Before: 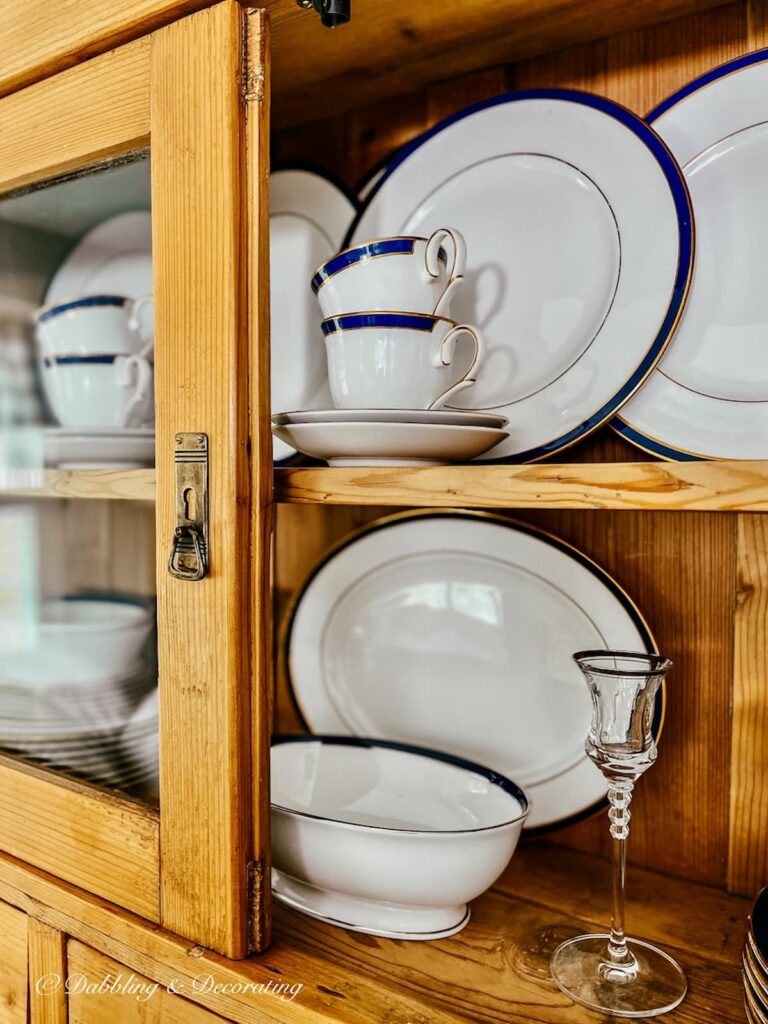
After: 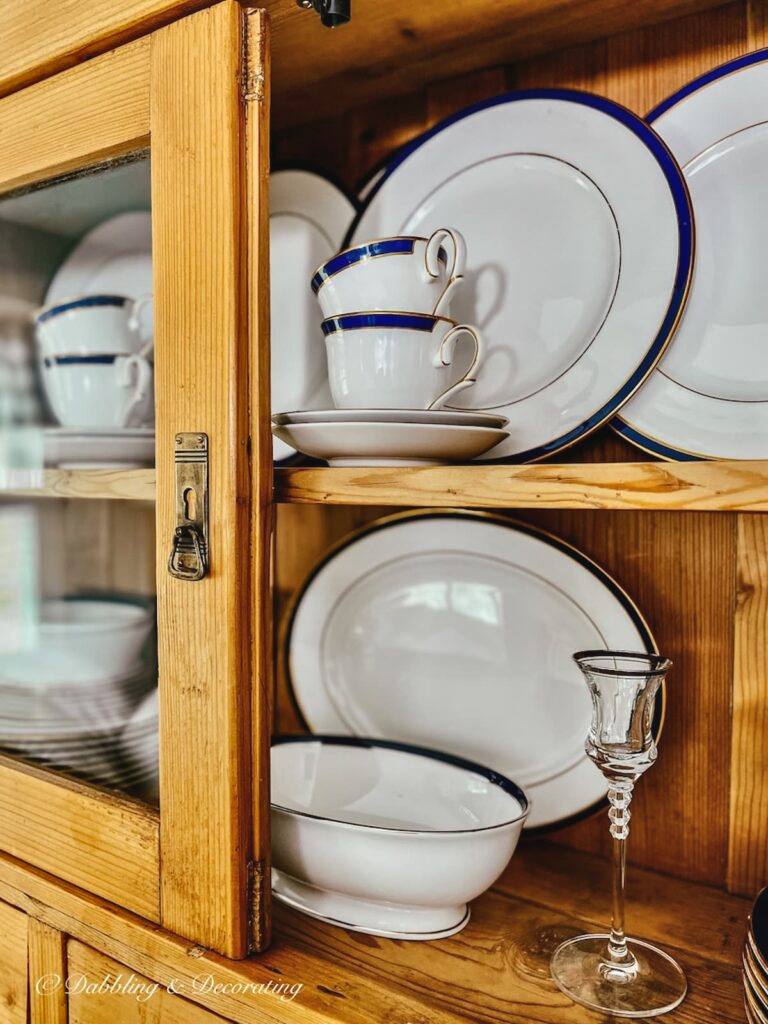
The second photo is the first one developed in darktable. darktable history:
shadows and highlights: low approximation 0.01, soften with gaussian
exposure: black level correction -0.004, exposure 0.033 EV, compensate highlight preservation false
levels: mode automatic, levels [0, 0.43, 0.859]
